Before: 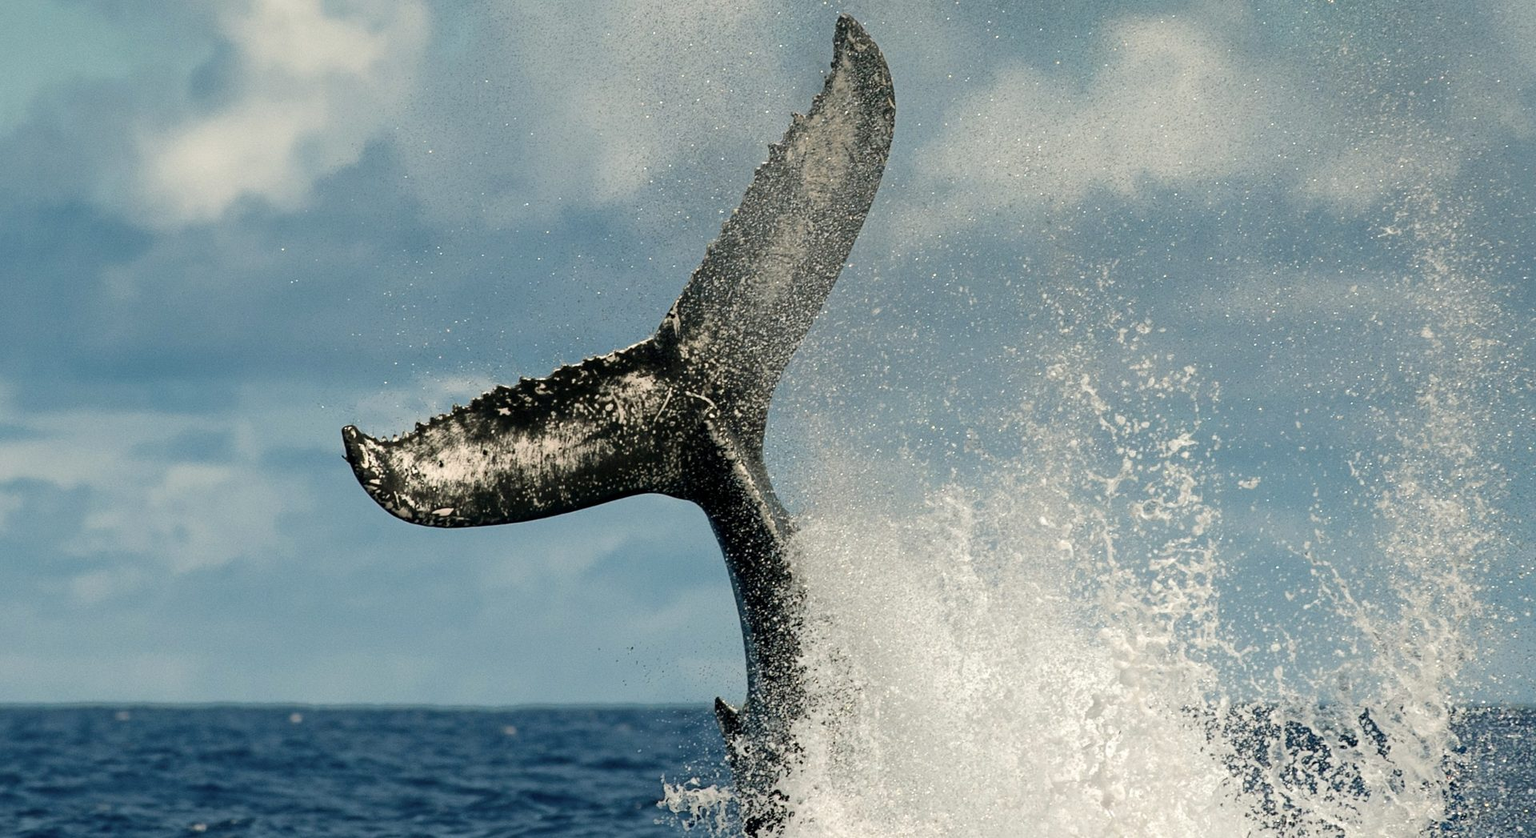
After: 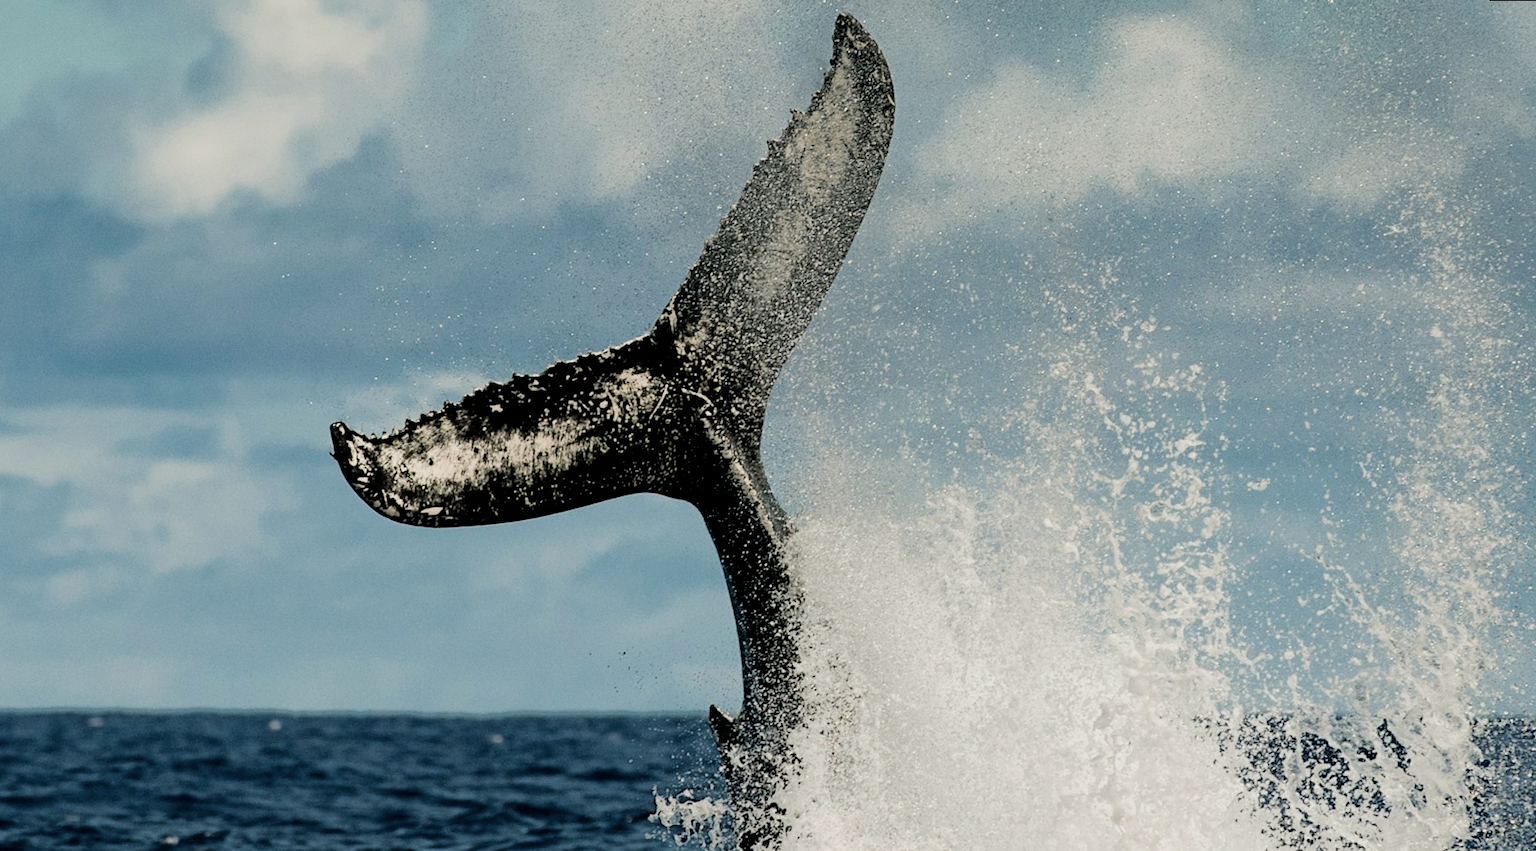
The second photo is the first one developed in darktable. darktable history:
color balance: mode lift, gamma, gain (sRGB), lift [0.97, 1, 1, 1], gamma [1.03, 1, 1, 1]
filmic rgb: black relative exposure -5 EV, hardness 2.88, contrast 1.3, highlights saturation mix -30%
rotate and perspective: rotation 0.226°, lens shift (vertical) -0.042, crop left 0.023, crop right 0.982, crop top 0.006, crop bottom 0.994
